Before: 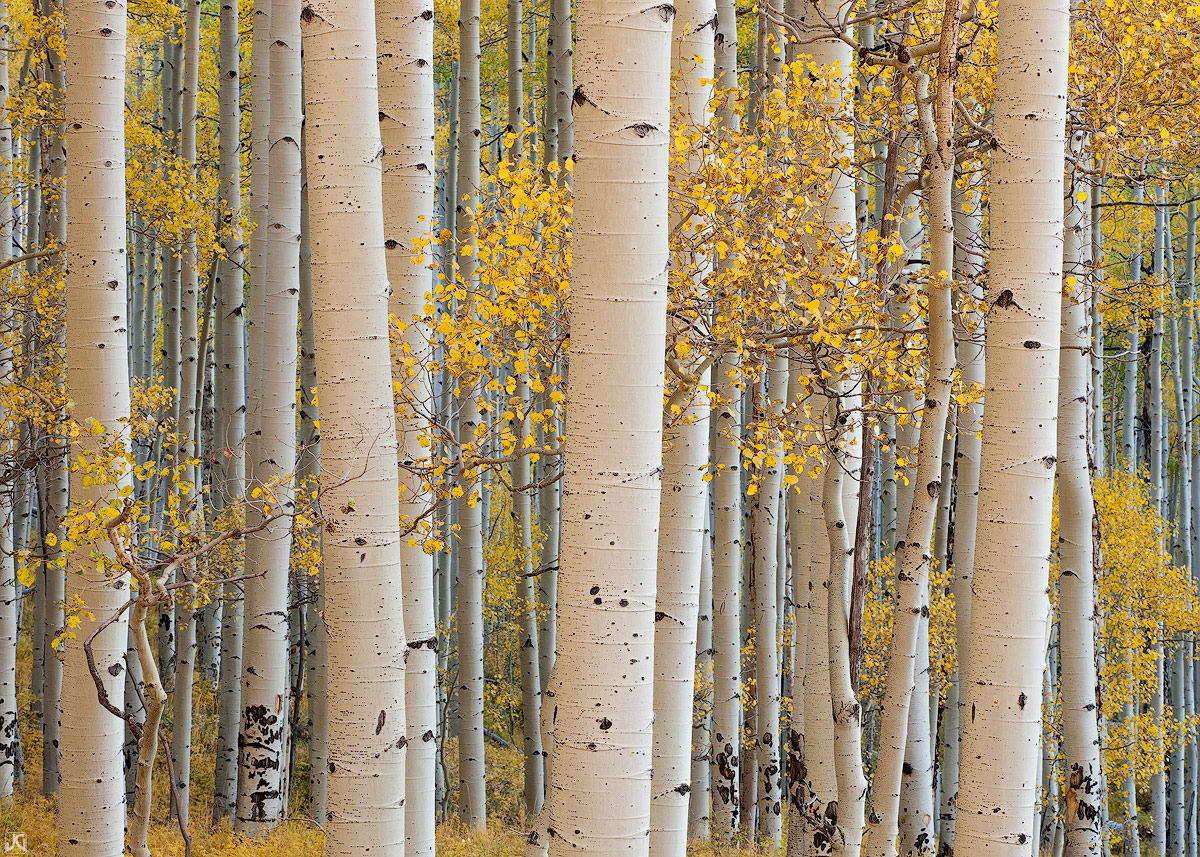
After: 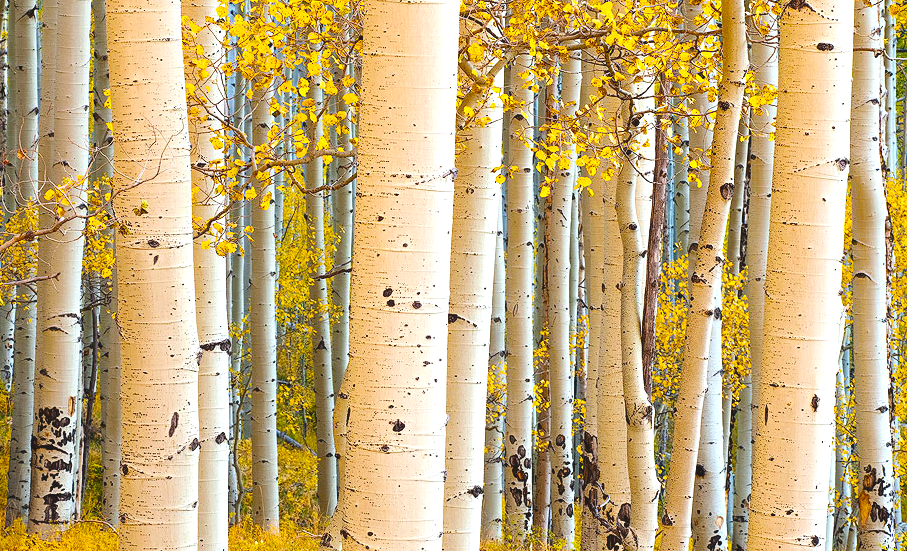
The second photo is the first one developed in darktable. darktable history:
crop and rotate: left 17.29%, top 34.863%, right 7.091%, bottom 0.805%
color balance rgb: global offset › luminance 0.723%, perceptual saturation grading › global saturation 19.54%, perceptual brilliance grading › global brilliance 17.919%, global vibrance 50.541%
